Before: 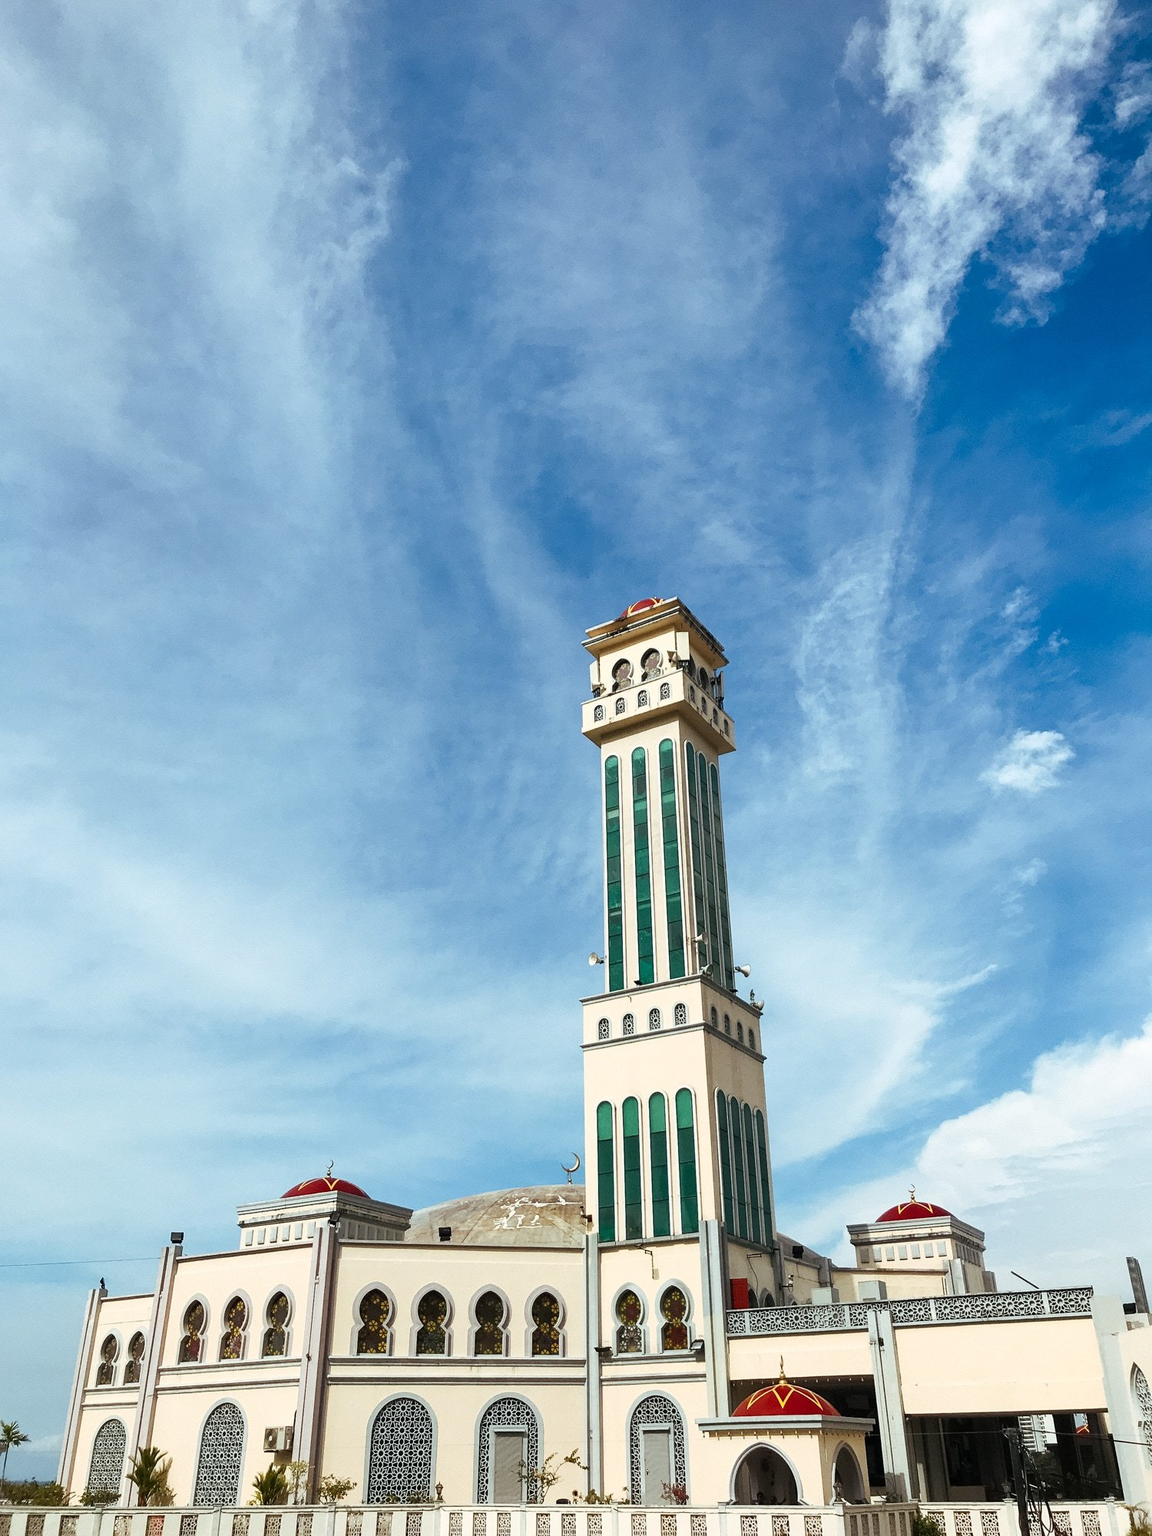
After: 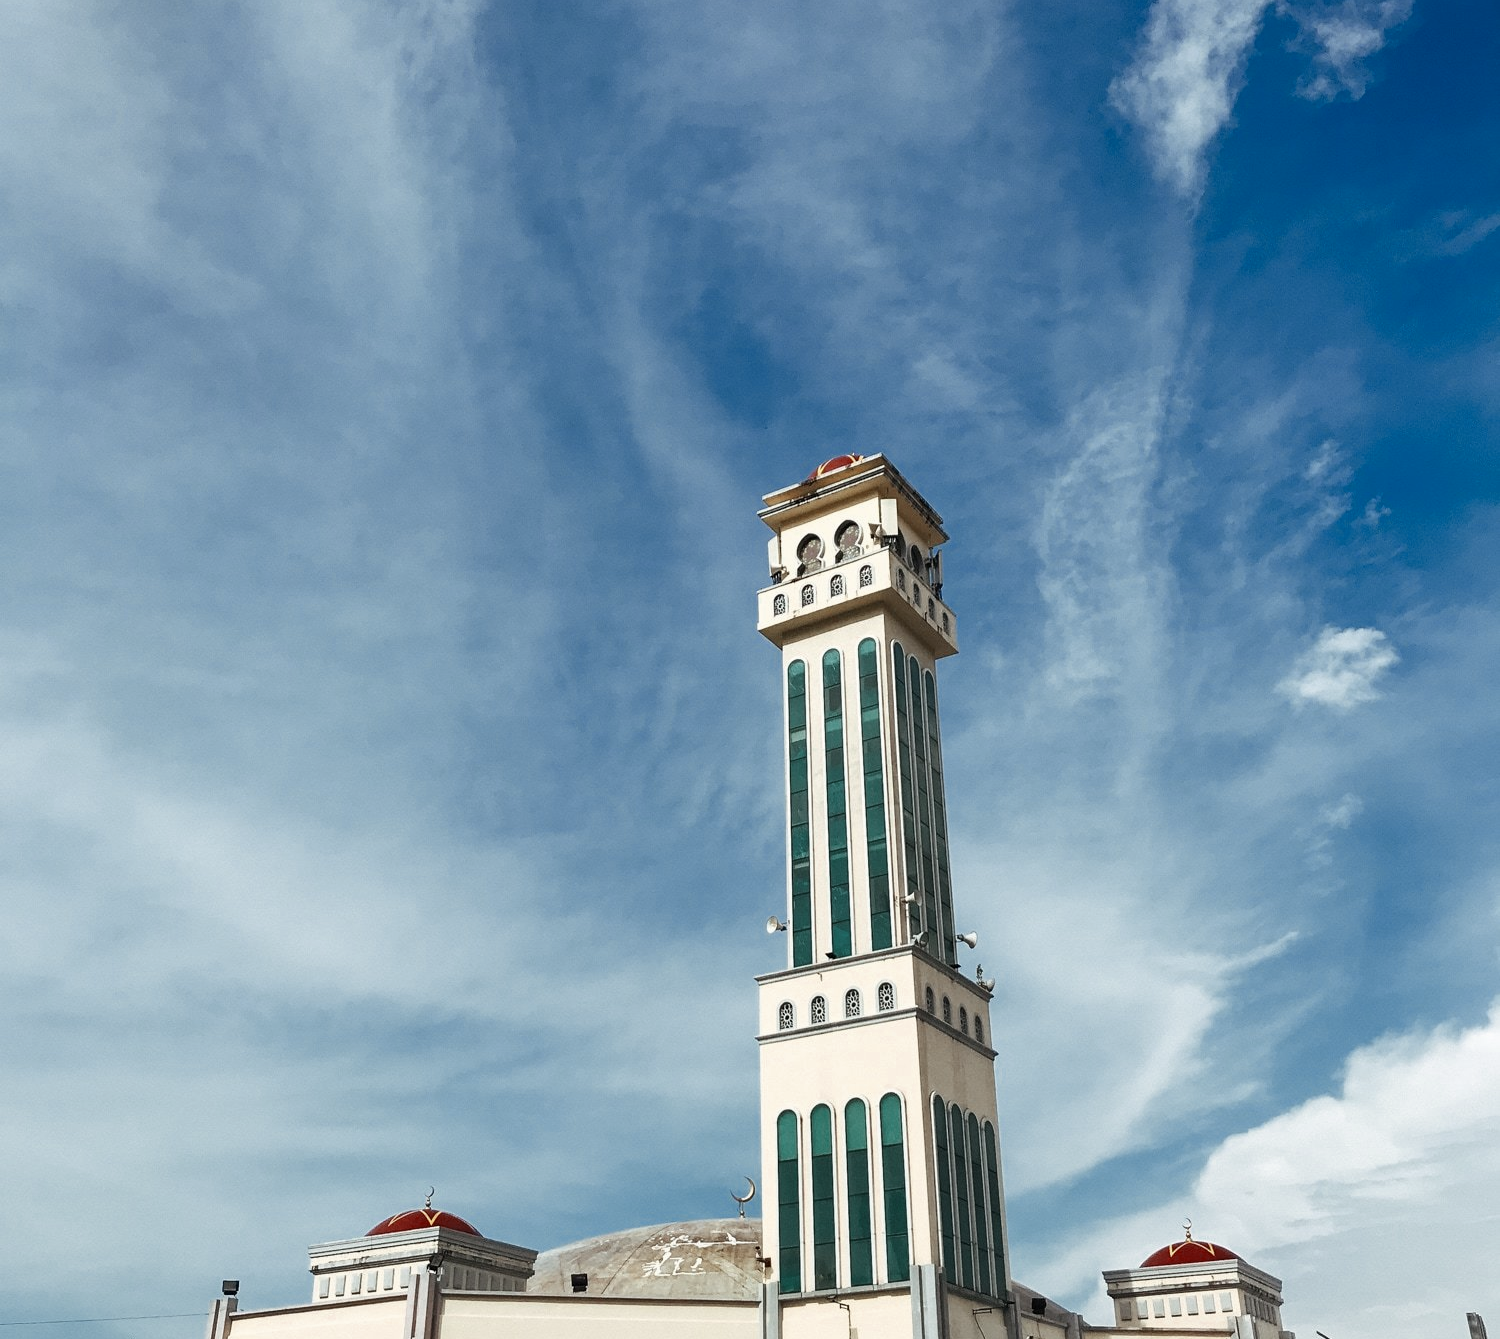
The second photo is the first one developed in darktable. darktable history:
crop: top 16.247%, bottom 16.758%
color zones: curves: ch0 [(0, 0.5) (0.125, 0.4) (0.25, 0.5) (0.375, 0.4) (0.5, 0.4) (0.625, 0.35) (0.75, 0.35) (0.875, 0.5)]; ch1 [(0, 0.35) (0.125, 0.45) (0.25, 0.35) (0.375, 0.35) (0.5, 0.35) (0.625, 0.35) (0.75, 0.45) (0.875, 0.35)]; ch2 [(0, 0.6) (0.125, 0.5) (0.25, 0.5) (0.375, 0.6) (0.5, 0.6) (0.625, 0.5) (0.75, 0.5) (0.875, 0.5)]
